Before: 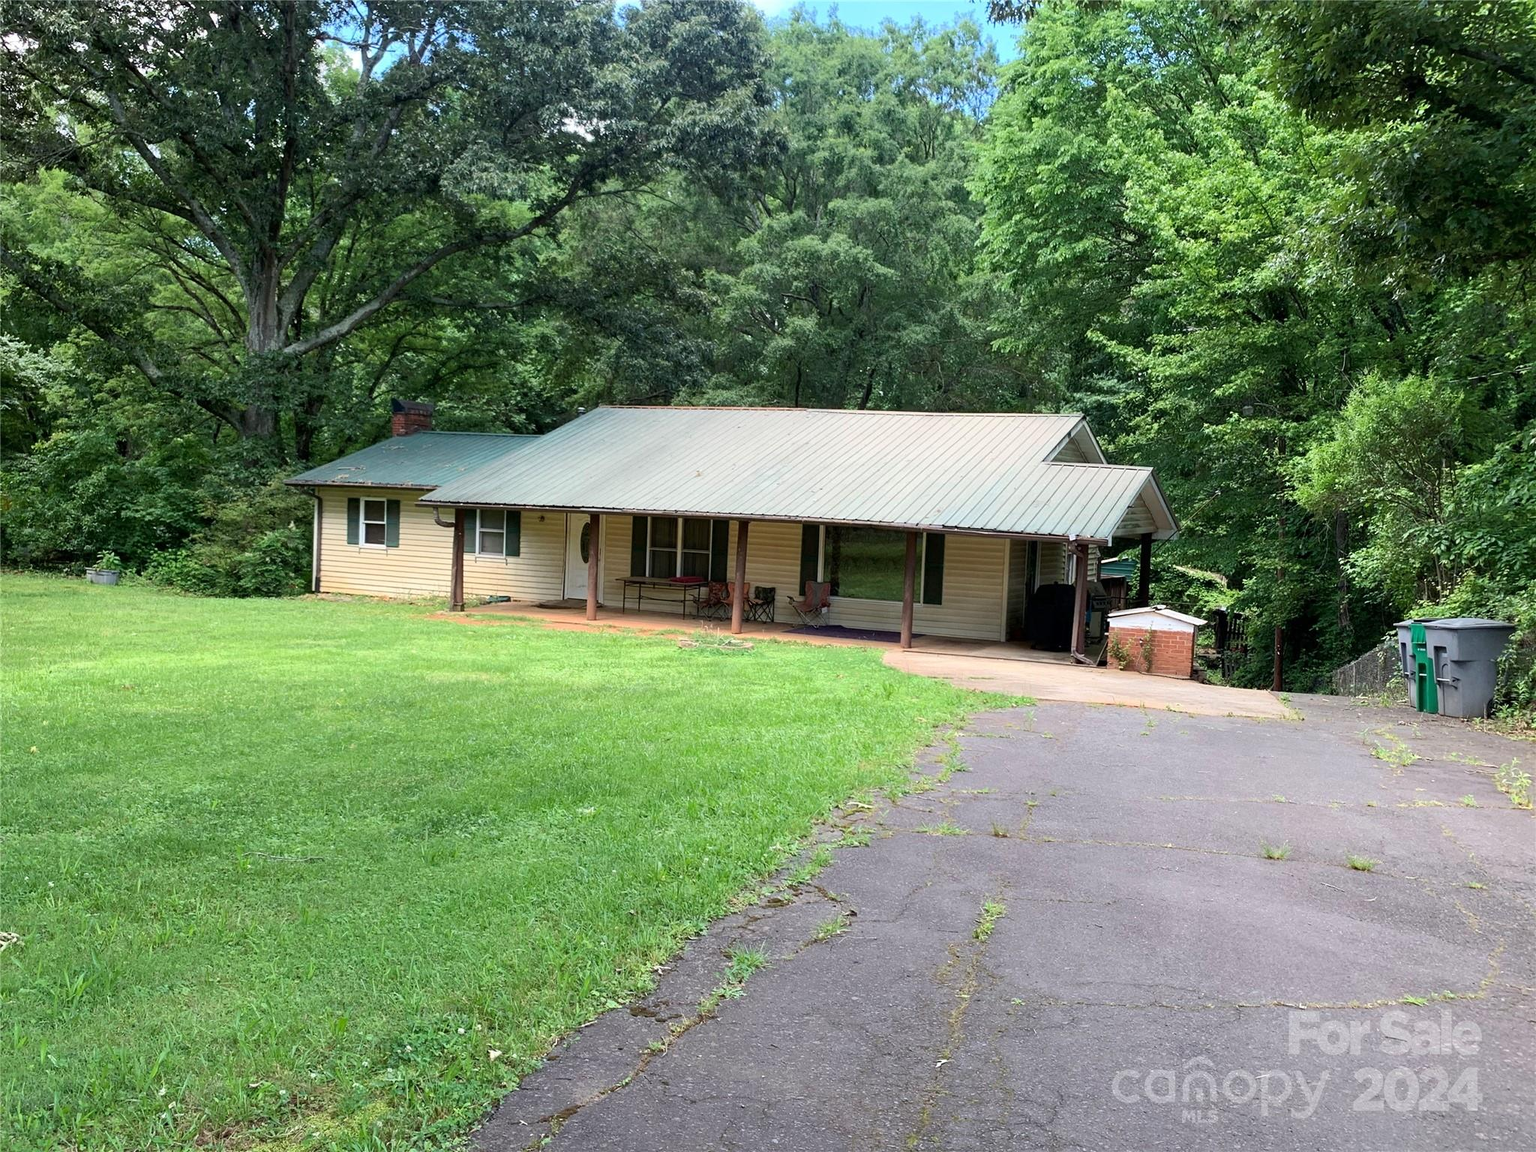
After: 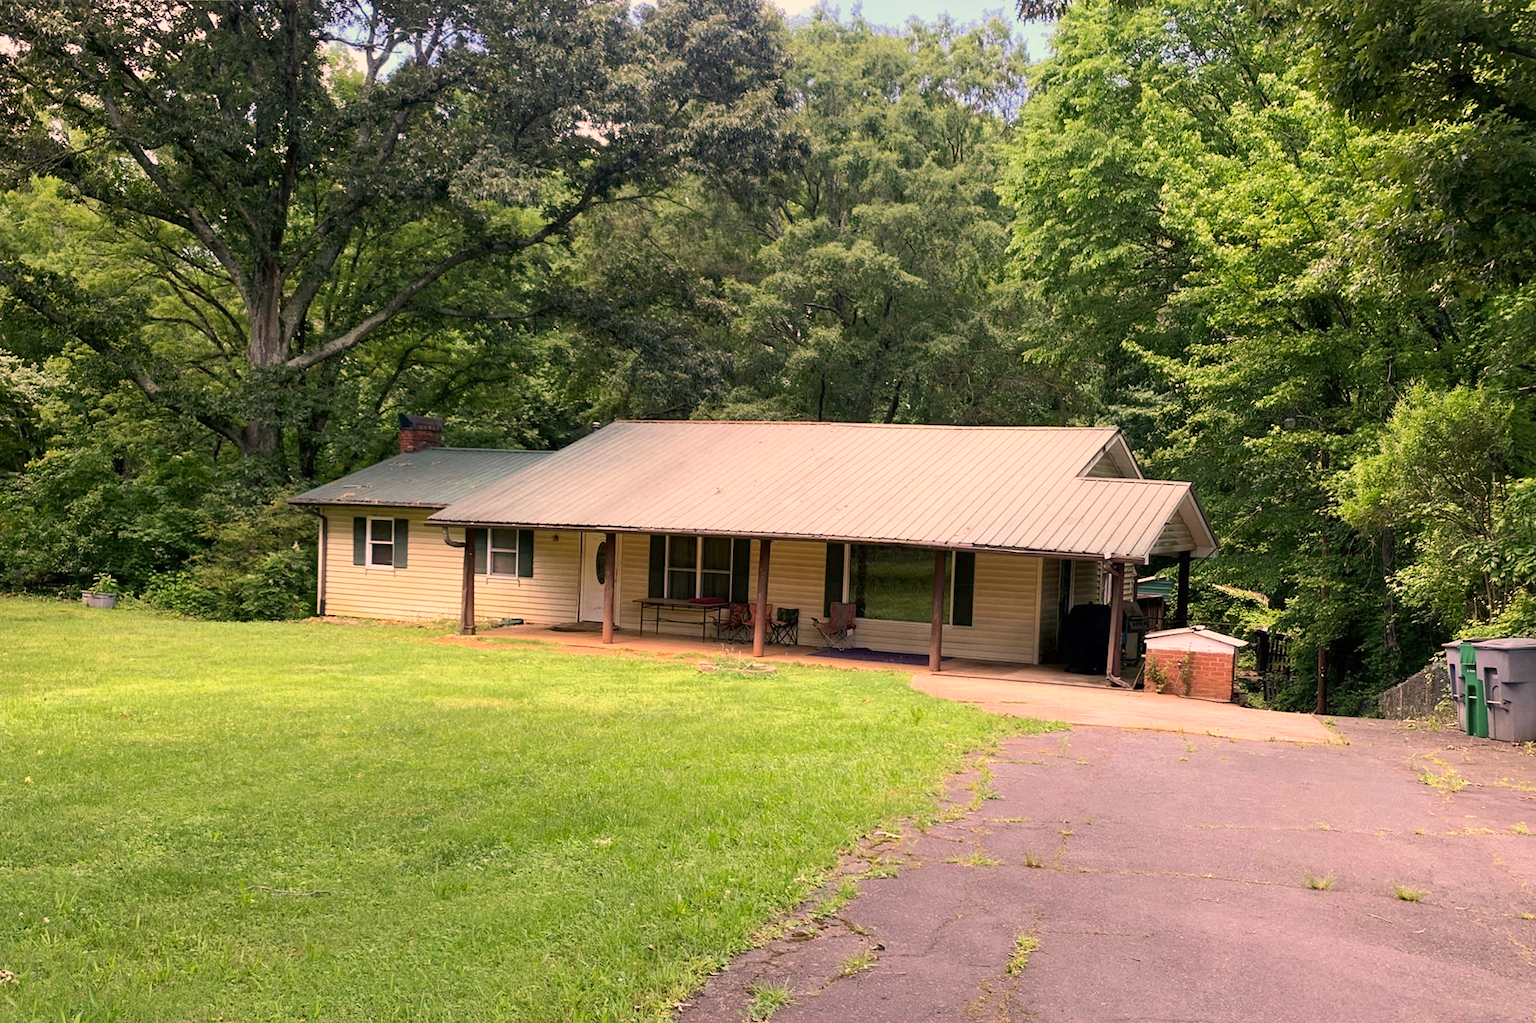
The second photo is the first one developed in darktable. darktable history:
color correction: highlights a* 21.16, highlights b* 19.61
crop and rotate: angle 0.2°, left 0.275%, right 3.127%, bottom 14.18%
